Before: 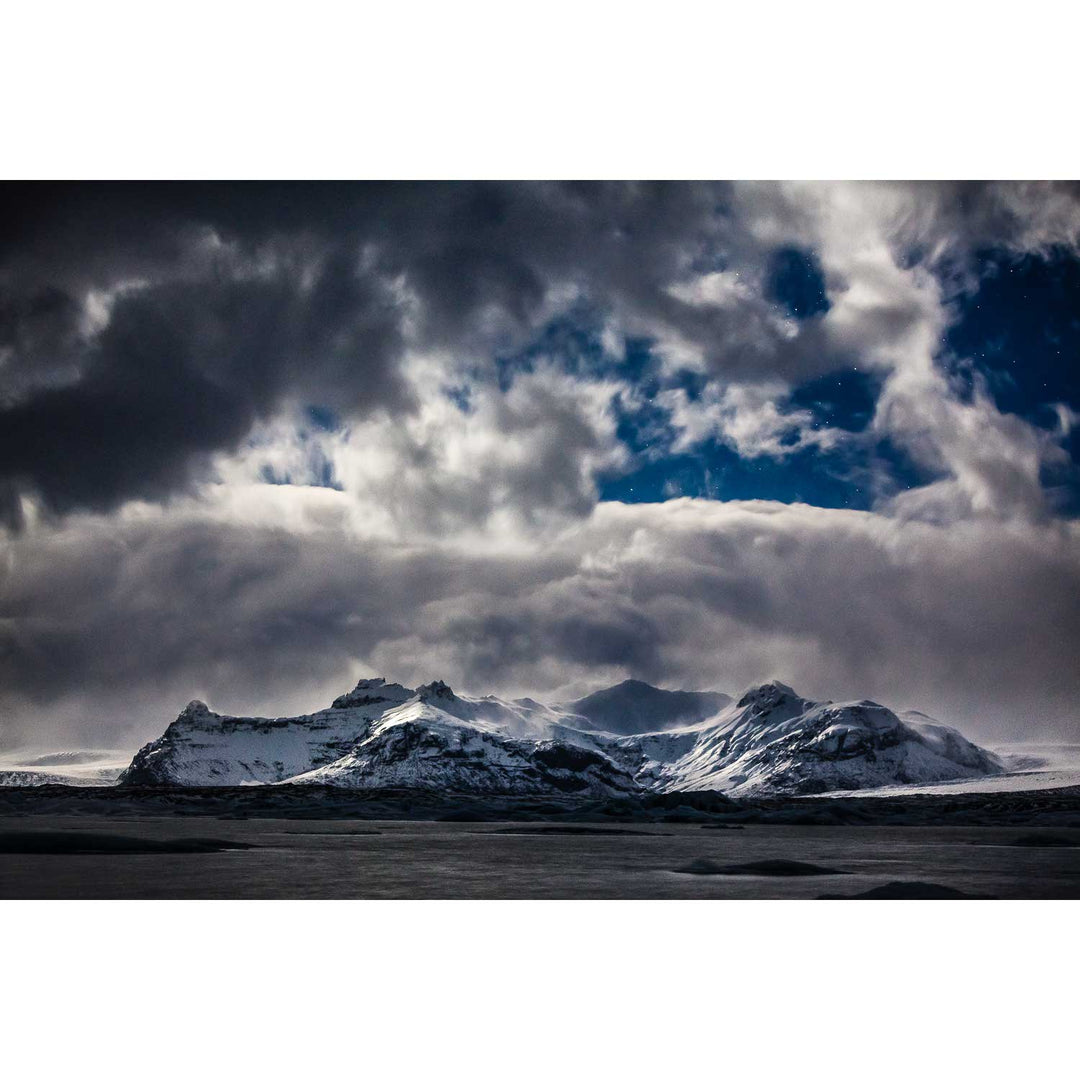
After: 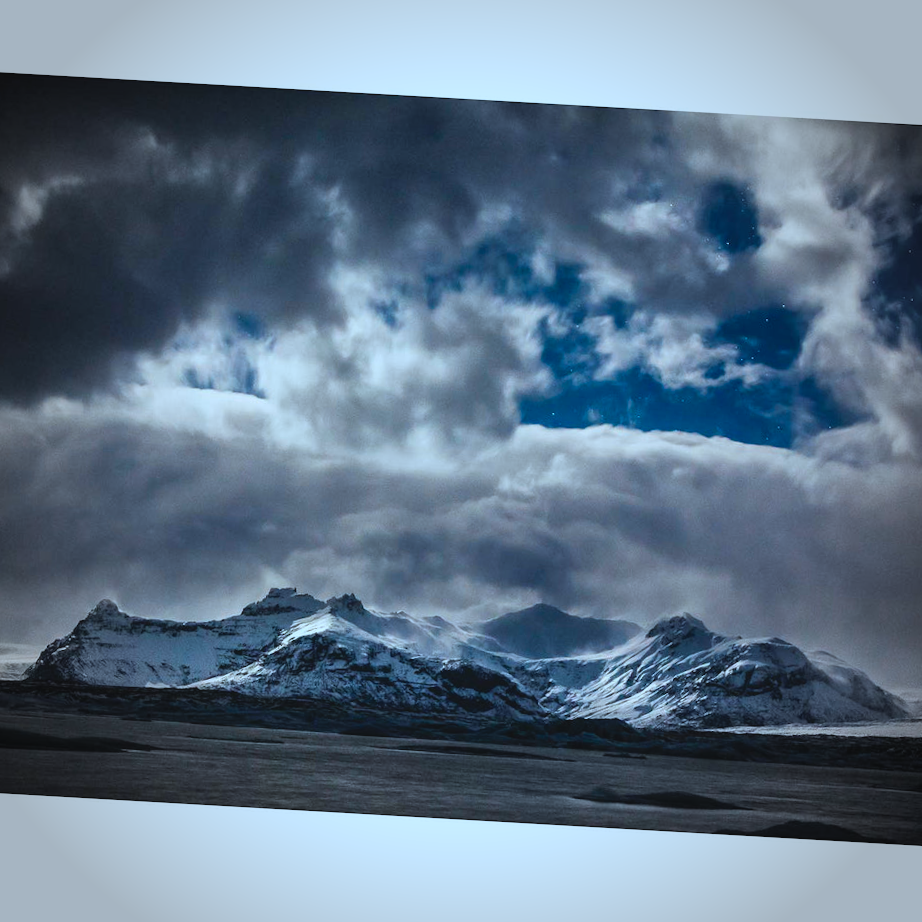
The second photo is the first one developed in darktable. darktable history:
color correction: highlights a* -9.73, highlights b* -21.22
vignetting: fall-off start 71.74%
contrast brightness saturation: contrast -0.11
crop and rotate: angle -3.27°, left 5.211%, top 5.211%, right 4.607%, bottom 4.607%
